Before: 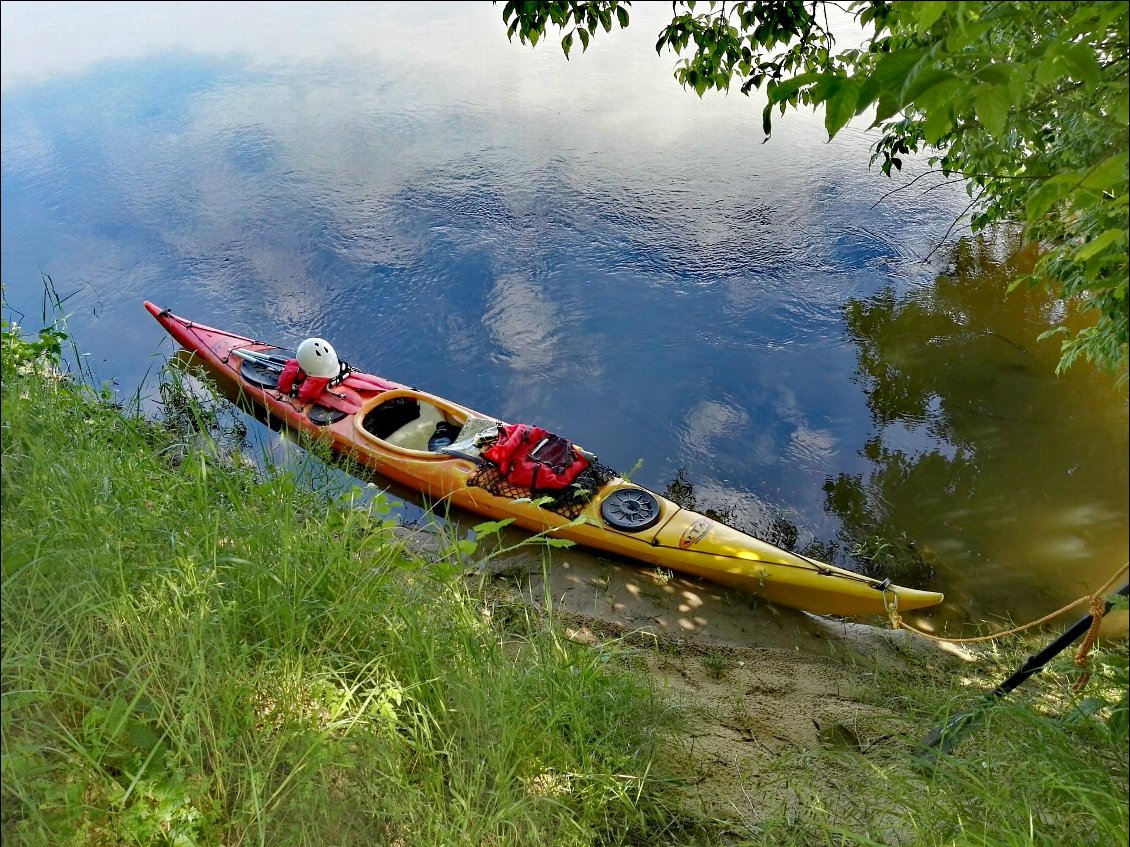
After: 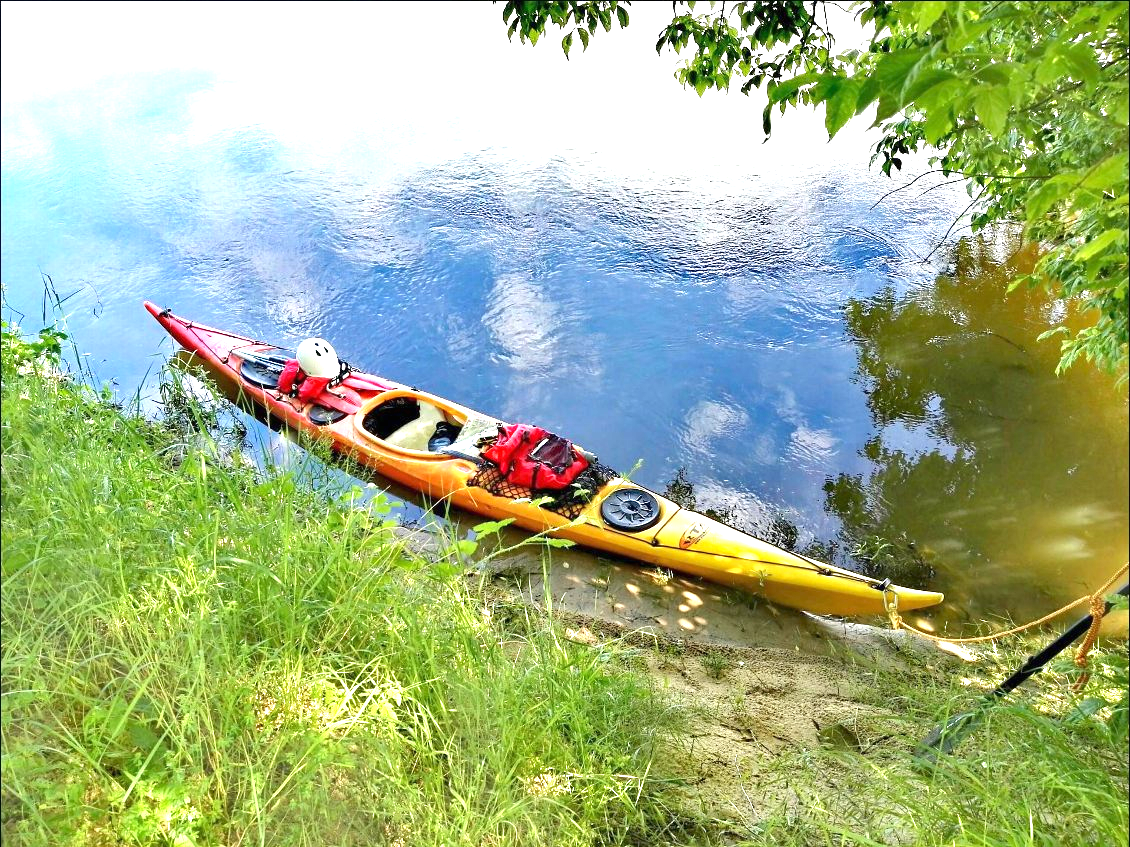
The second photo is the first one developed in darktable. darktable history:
exposure: black level correction 0, exposure 1.524 EV, compensate highlight preservation false
